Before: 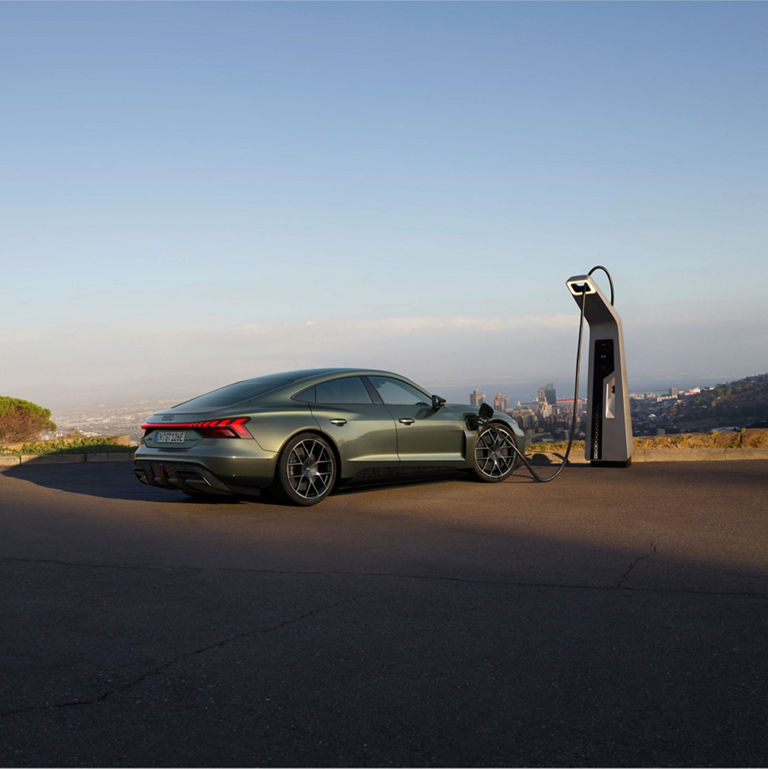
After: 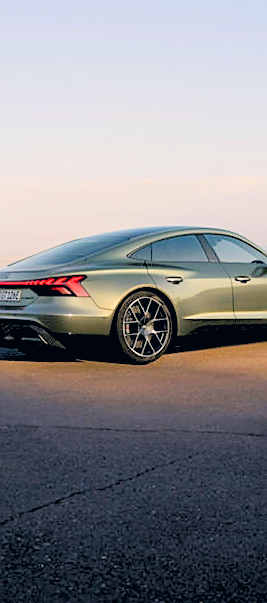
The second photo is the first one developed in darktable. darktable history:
color correction: highlights a* 5.37, highlights b* 5.29, shadows a* -4.45, shadows b* -4.97
tone equalizer: smoothing 1
crop and rotate: left 21.421%, top 18.522%, right 43.698%, bottom 2.967%
filmic rgb: black relative exposure -7.65 EV, white relative exposure 4.56 EV, hardness 3.61
exposure: exposure 0.655 EV, compensate exposure bias true, compensate highlight preservation false
levels: levels [0.072, 0.414, 0.976]
sharpen: amount 0.499
